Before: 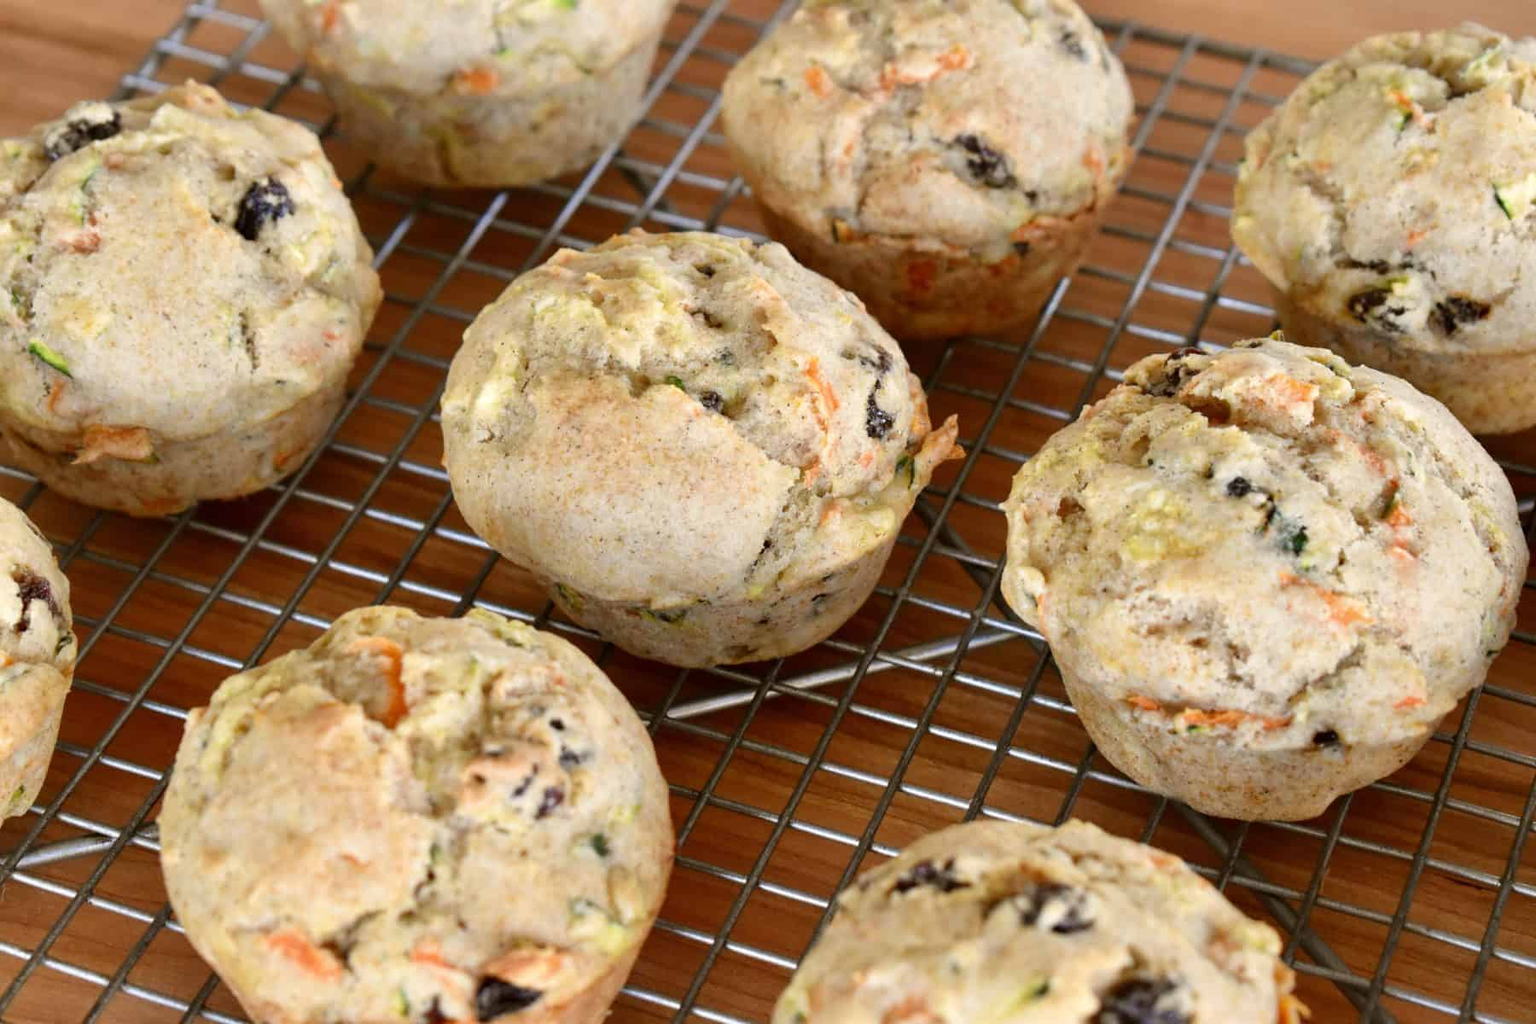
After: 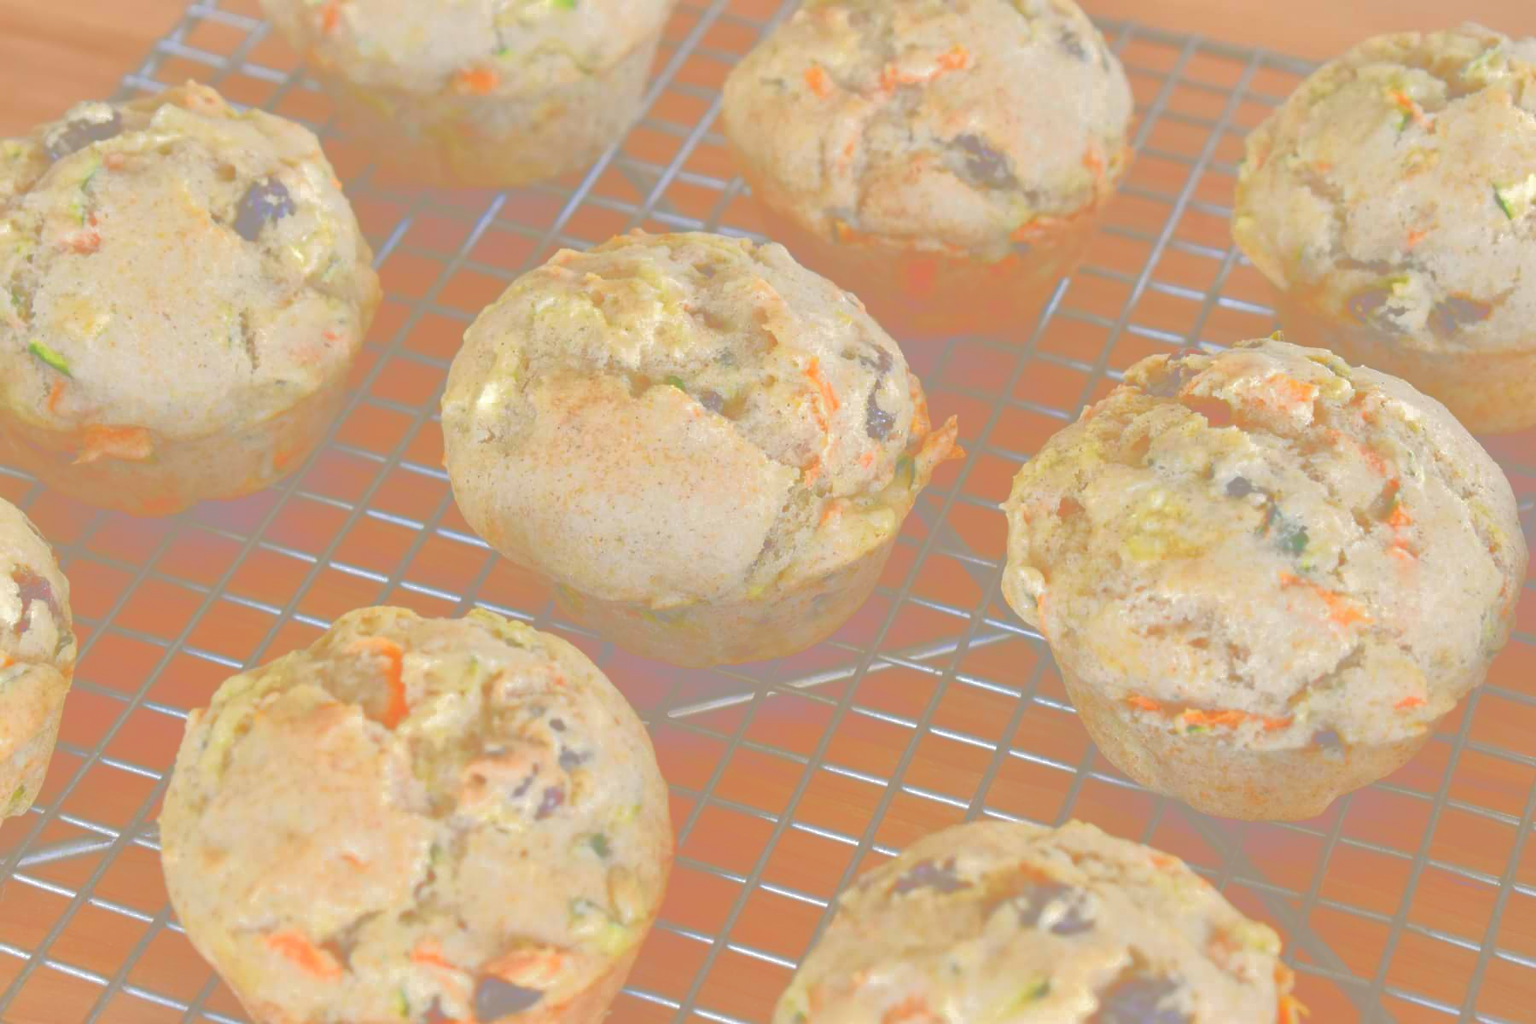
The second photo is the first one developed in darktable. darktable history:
tone curve: curves: ch0 [(0, 0) (0.003, 0.6) (0.011, 0.6) (0.025, 0.601) (0.044, 0.601) (0.069, 0.601) (0.1, 0.601) (0.136, 0.602) (0.177, 0.605) (0.224, 0.609) (0.277, 0.615) (0.335, 0.625) (0.399, 0.633) (0.468, 0.654) (0.543, 0.676) (0.623, 0.71) (0.709, 0.753) (0.801, 0.802) (0.898, 0.85) (1, 1)], color space Lab, independent channels, preserve colors none
